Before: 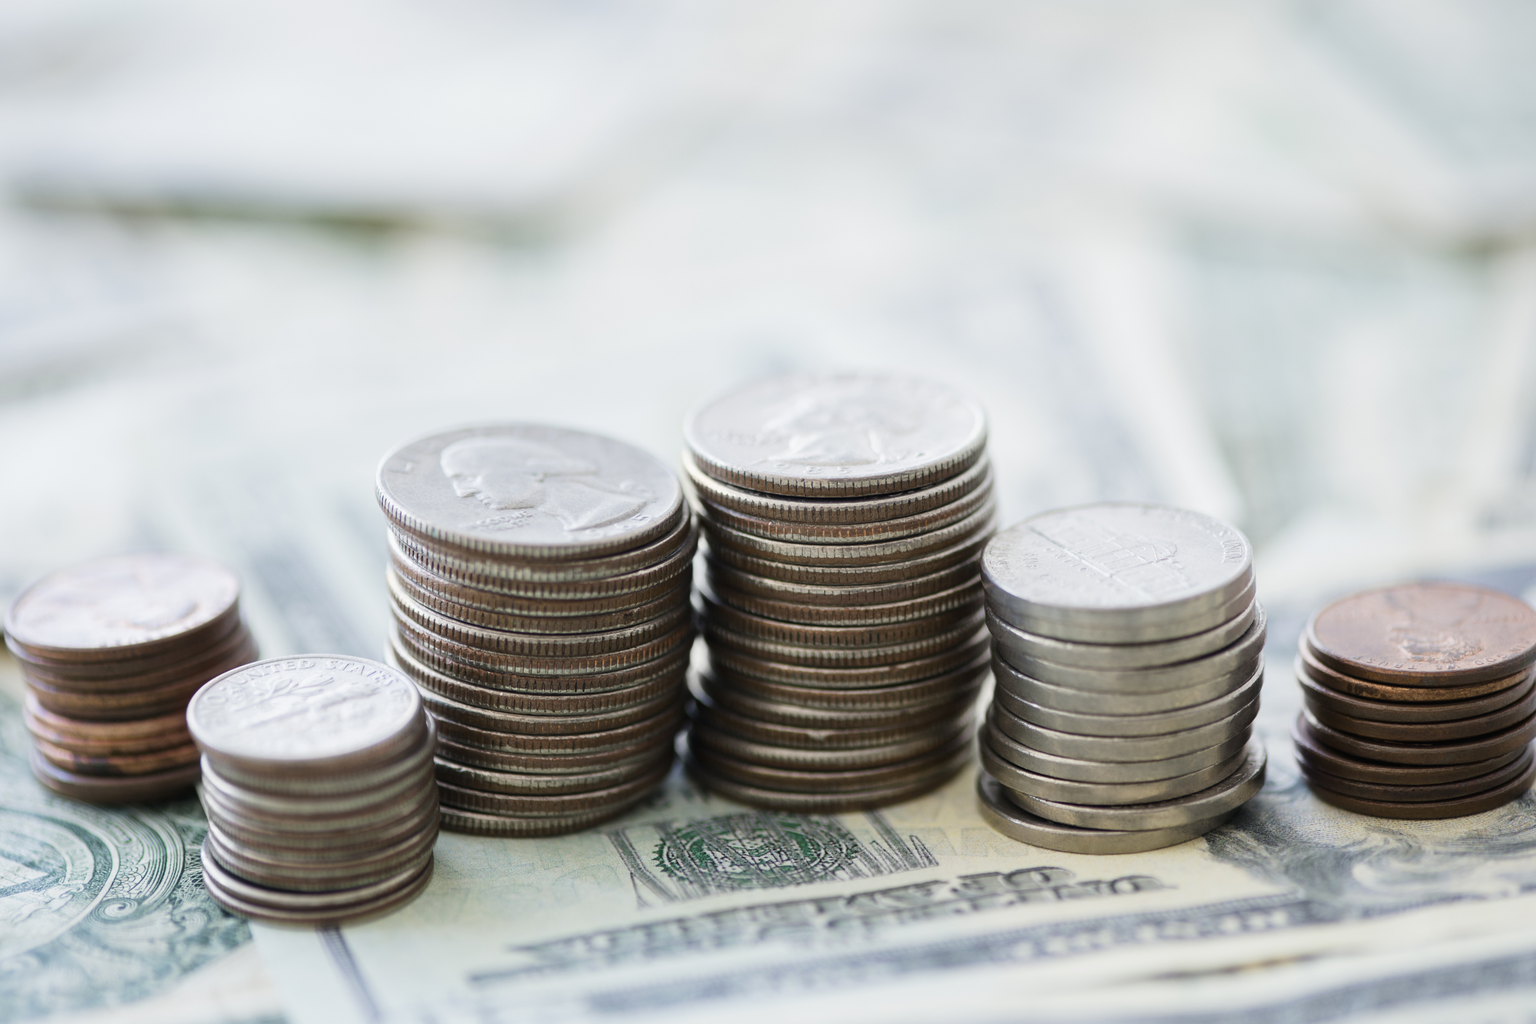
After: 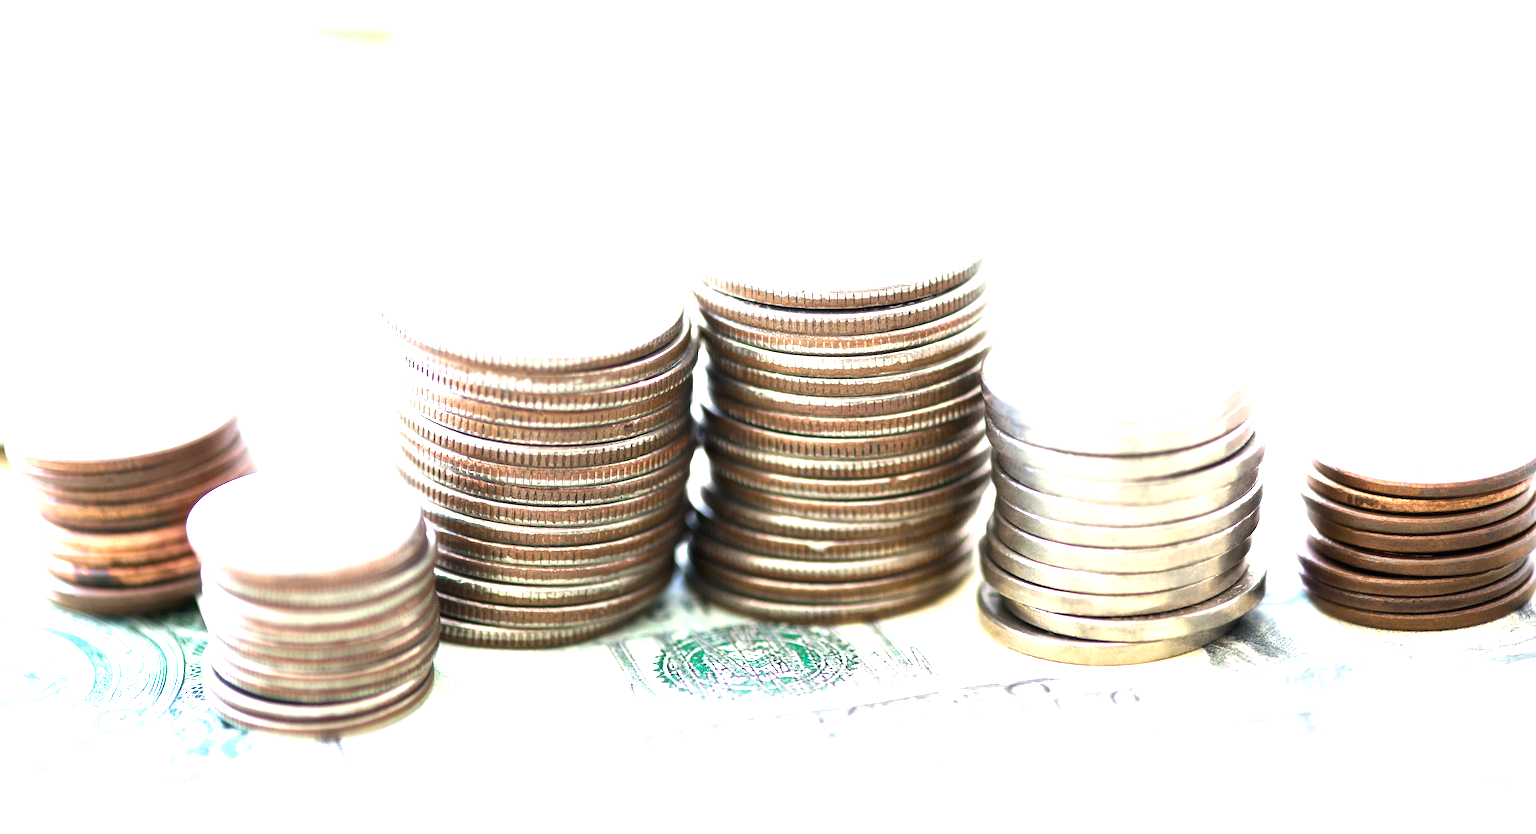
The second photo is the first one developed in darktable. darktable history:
exposure: exposure 2.207 EV, compensate highlight preservation false
crop and rotate: top 18.507%
